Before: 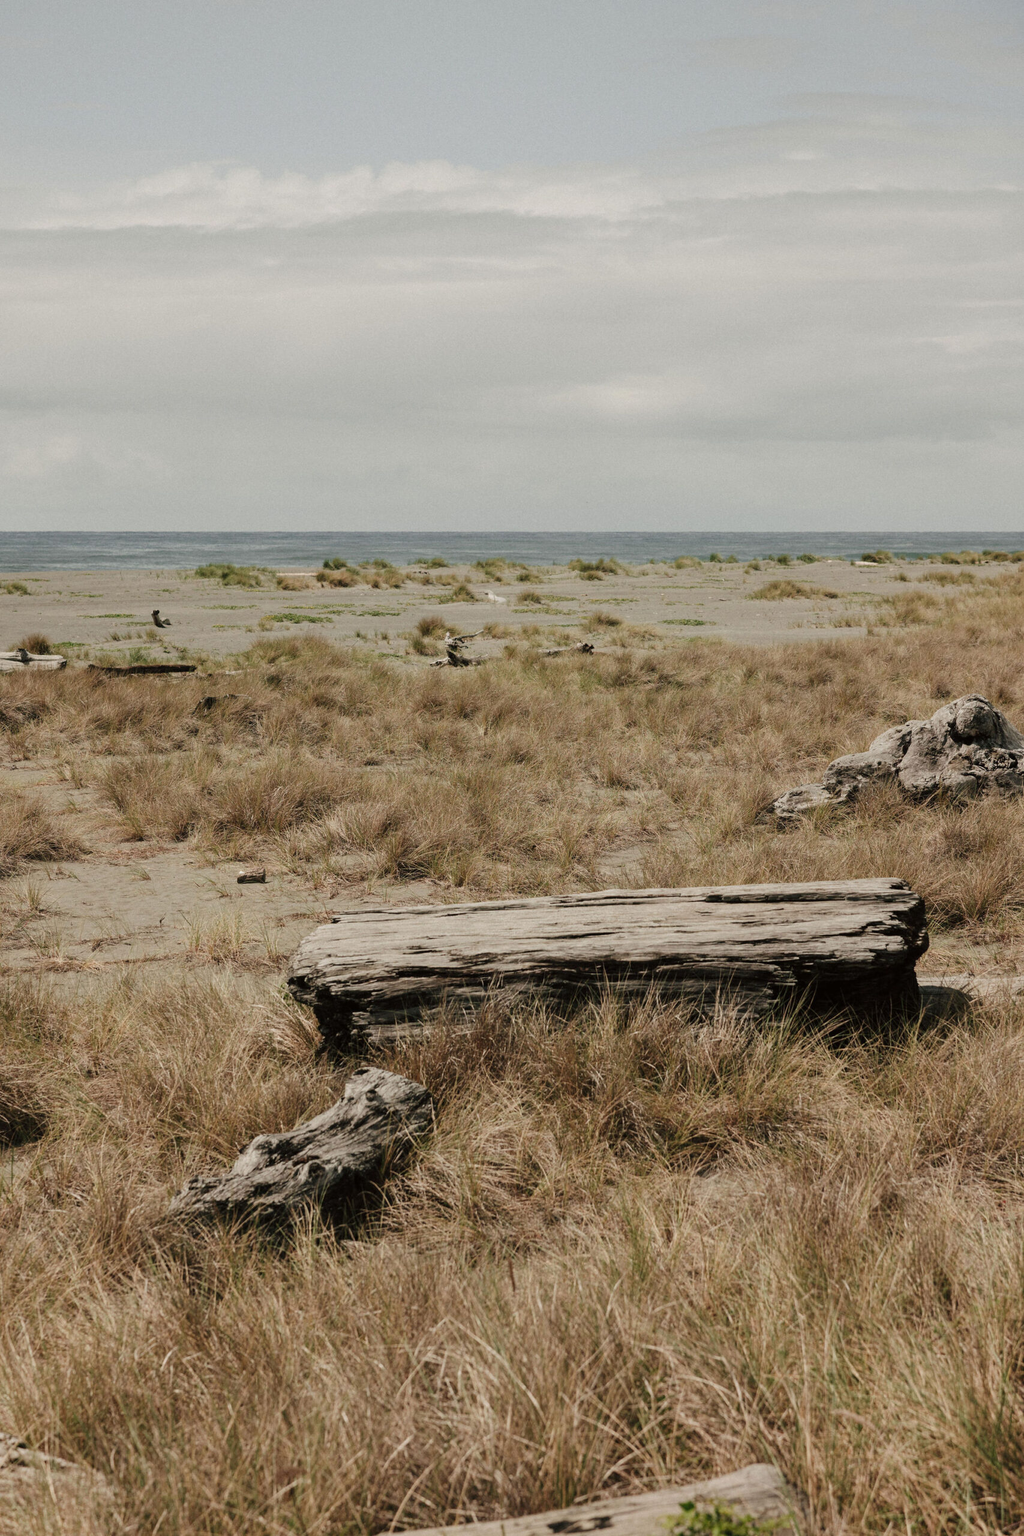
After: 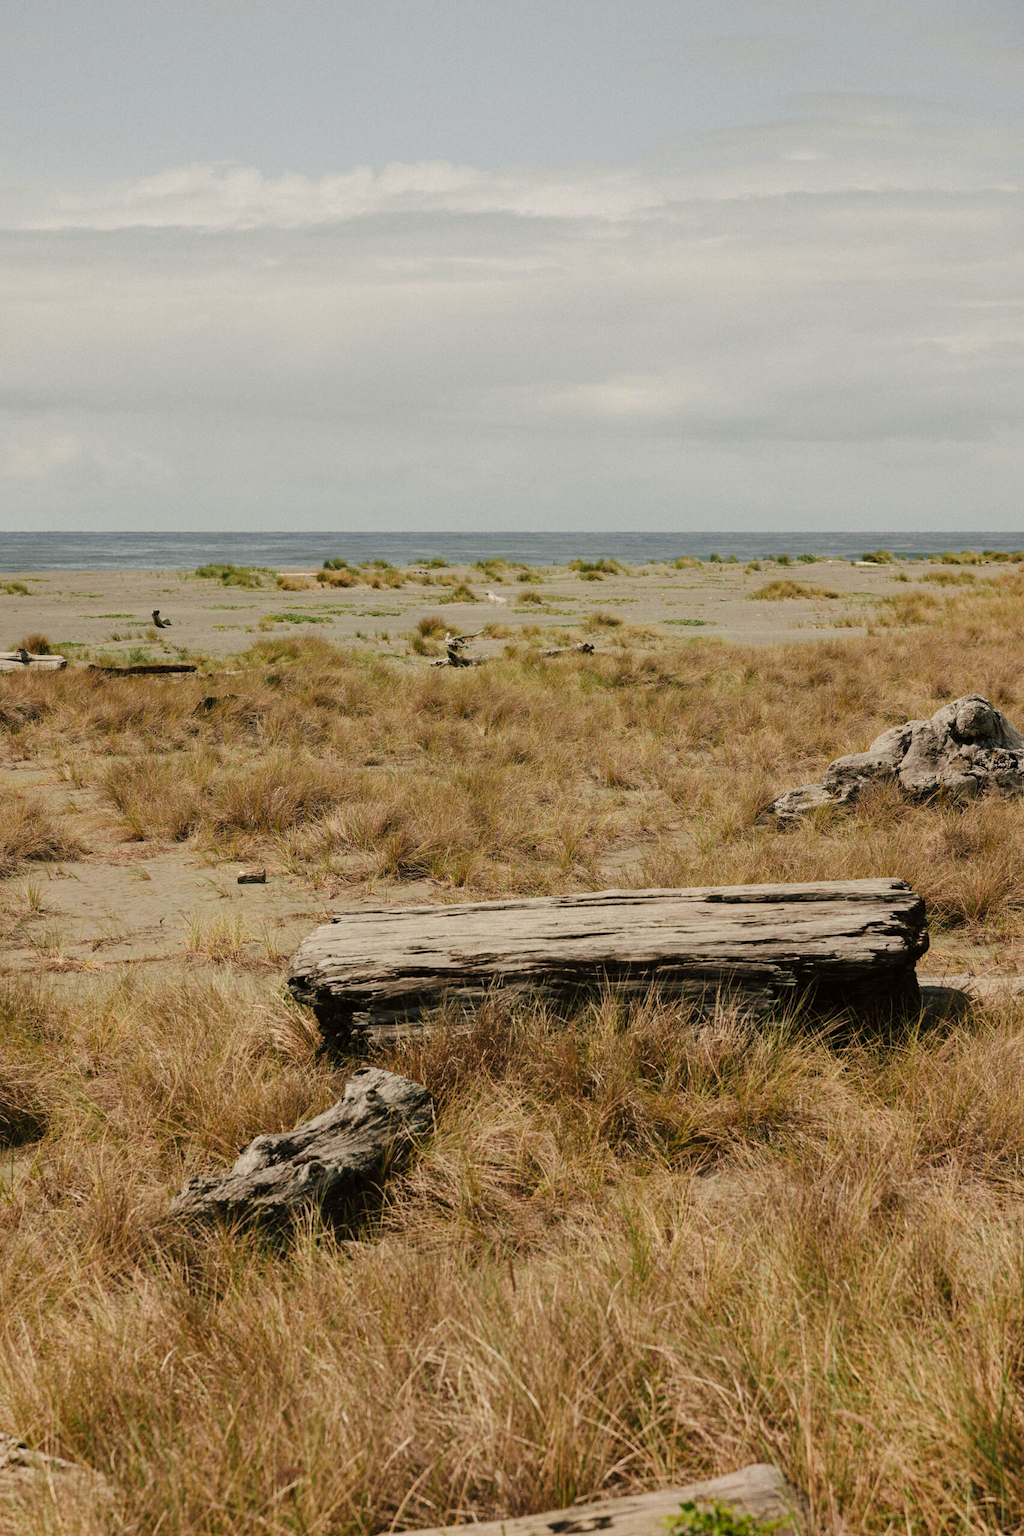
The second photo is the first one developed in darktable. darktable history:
color zones: curves: ch0 [(0.224, 0.526) (0.75, 0.5)]; ch1 [(0.055, 0.526) (0.224, 0.761) (0.377, 0.526) (0.75, 0.5)]
tone equalizer: on, module defaults
